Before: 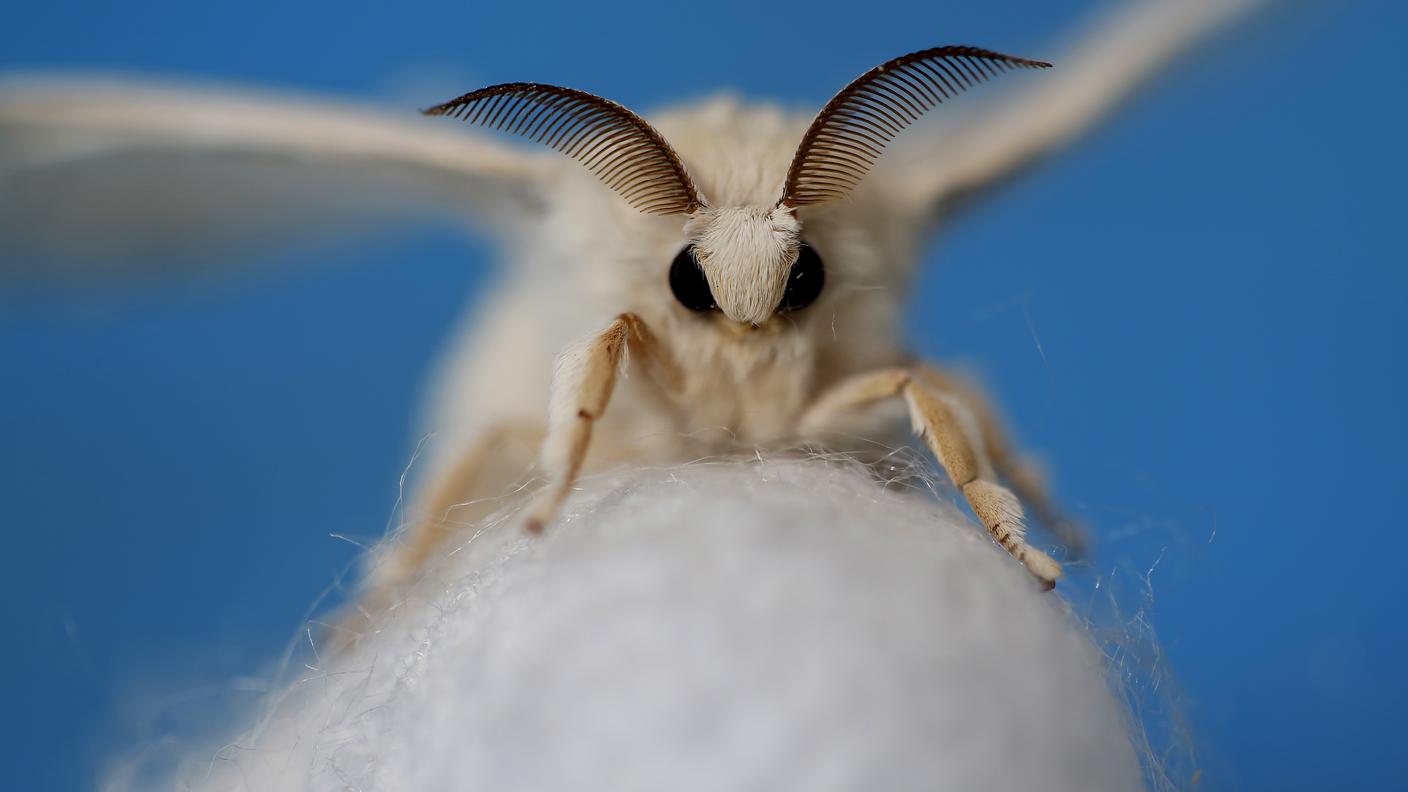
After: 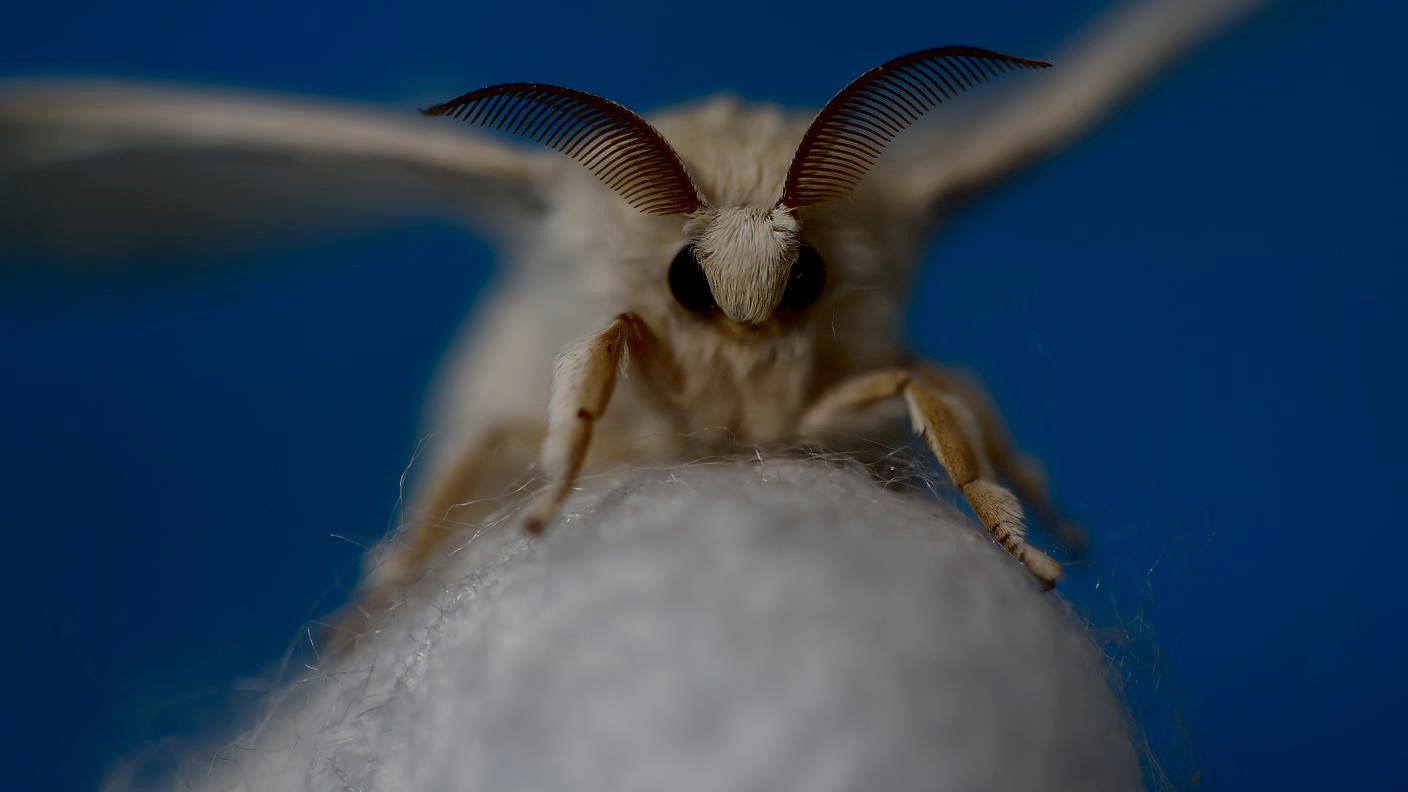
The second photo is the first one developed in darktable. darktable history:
contrast brightness saturation: brightness -0.526
